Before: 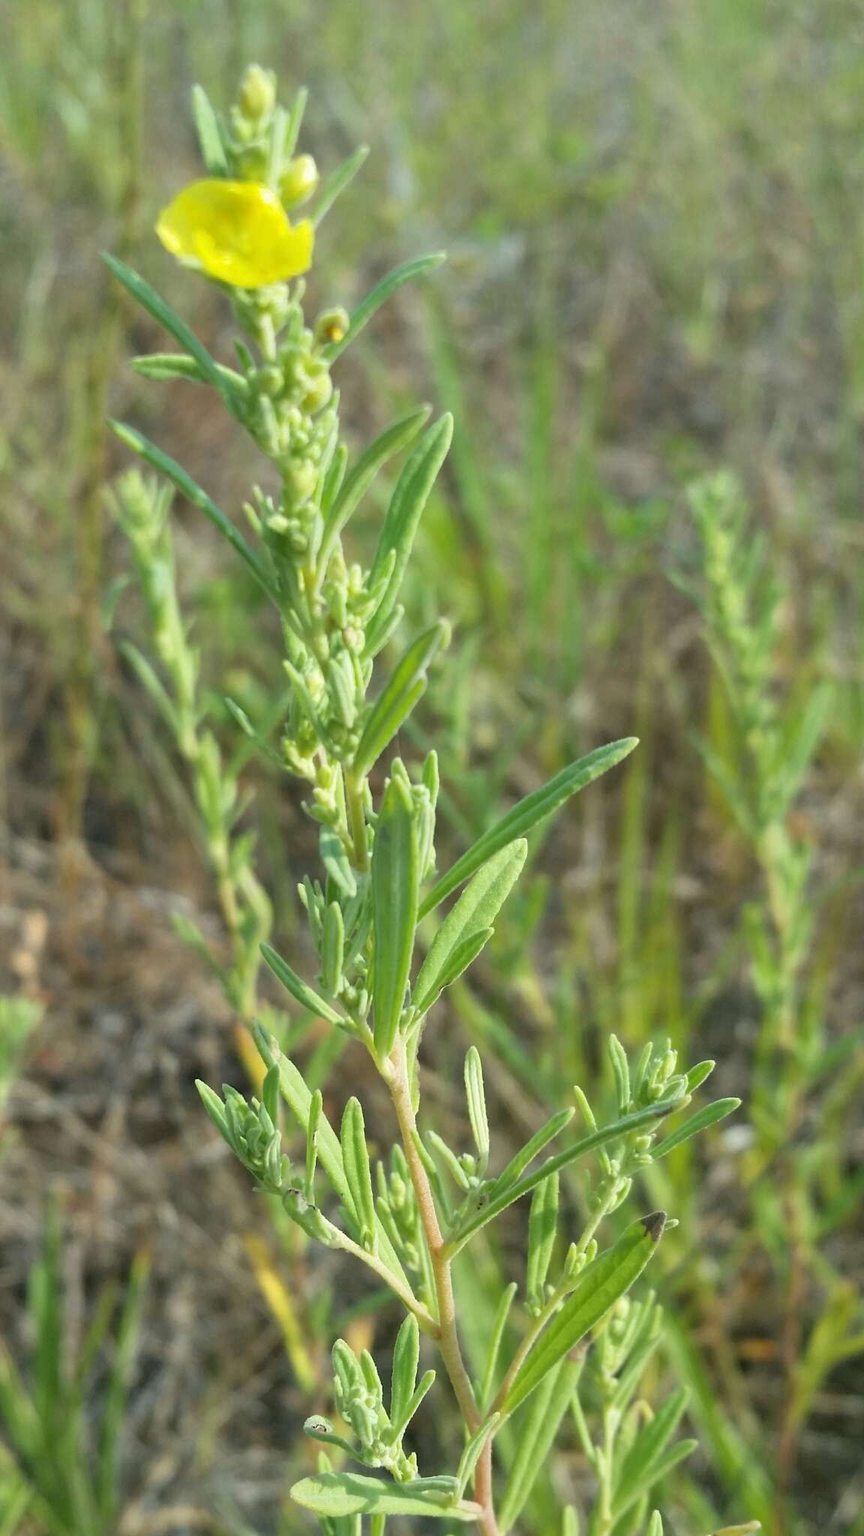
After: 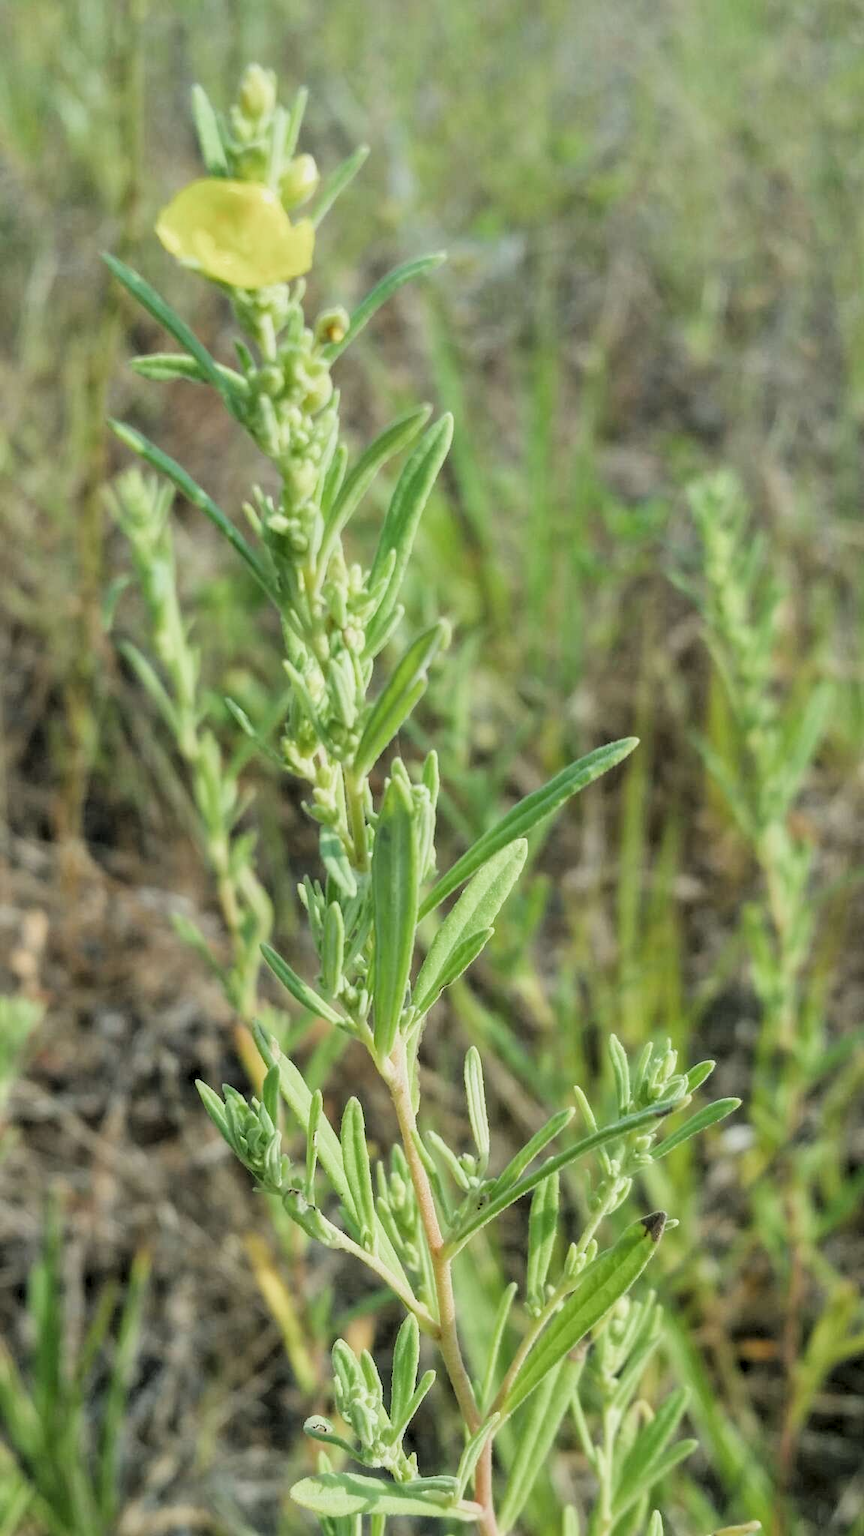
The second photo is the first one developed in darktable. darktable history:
levels: levels [0.073, 0.497, 0.972]
filmic rgb: black relative exposure -7.65 EV, white relative exposure 4.56 EV, hardness 3.61, add noise in highlights 0, color science v3 (2019), use custom middle-gray values true, contrast in highlights soft
color correction: highlights b* -0.008
local contrast: detail 130%
